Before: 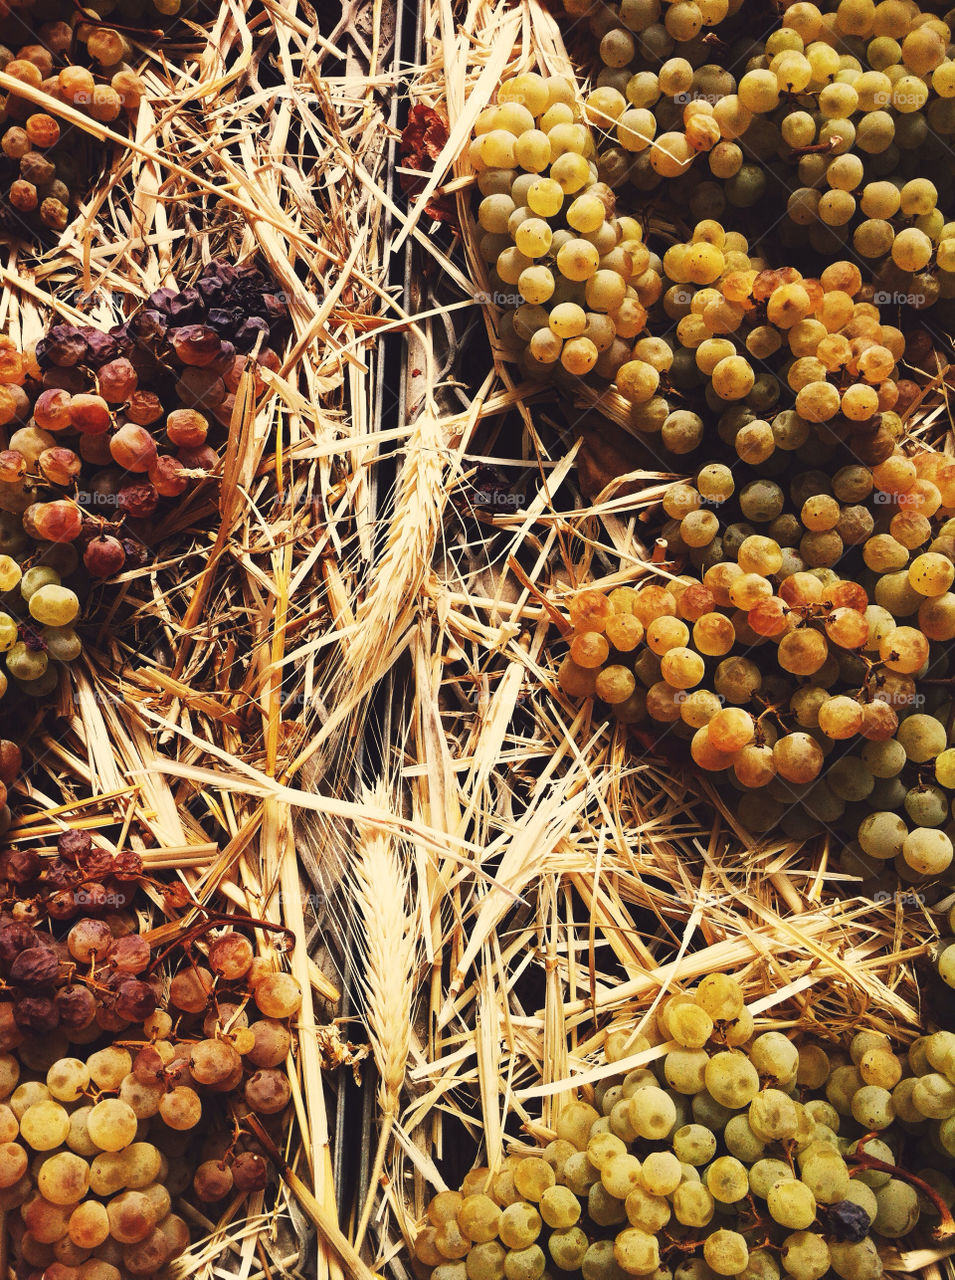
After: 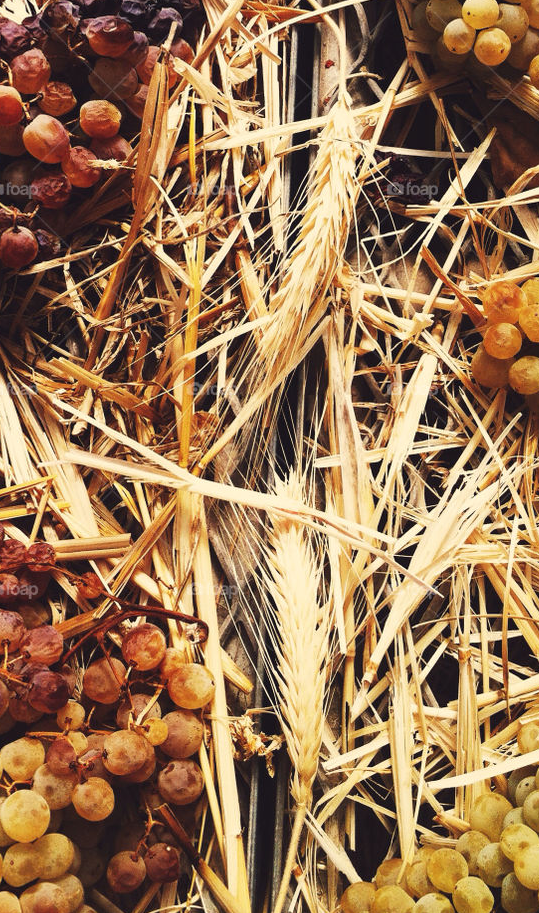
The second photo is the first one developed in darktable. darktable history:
crop: left 9.14%, top 24.198%, right 34.371%, bottom 4.42%
